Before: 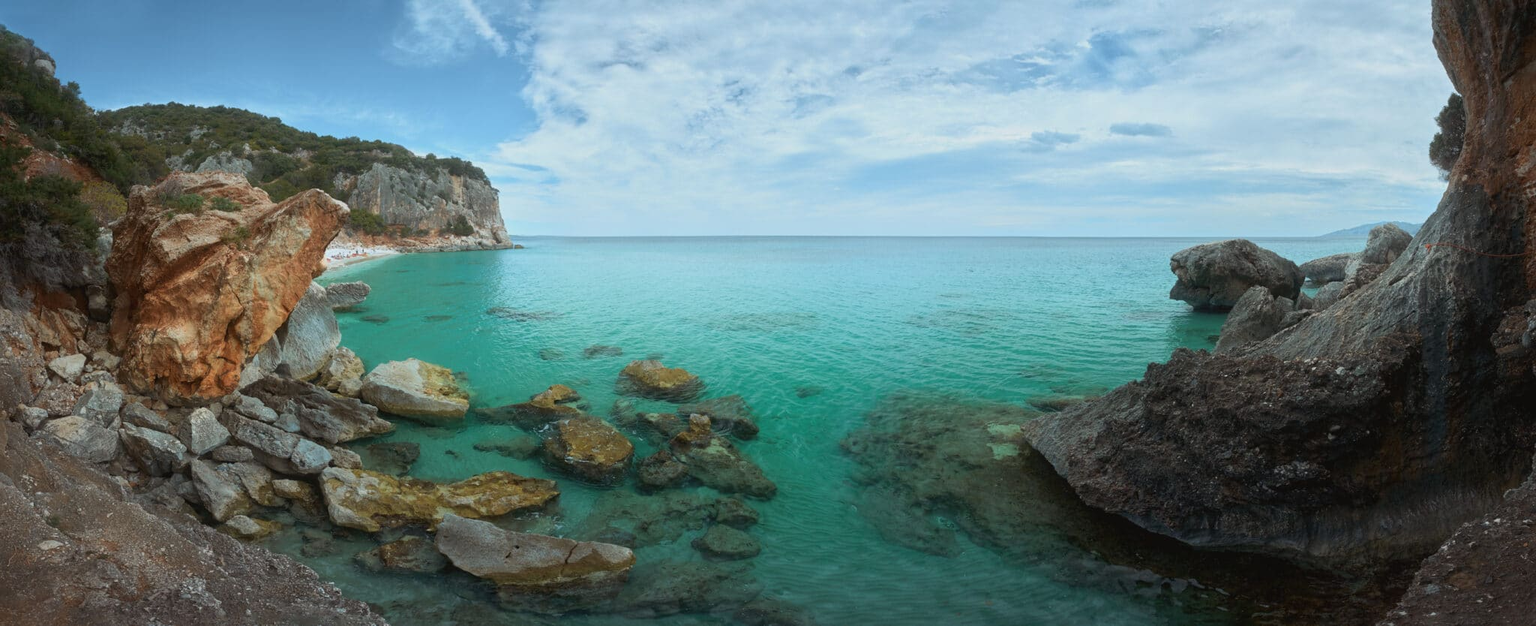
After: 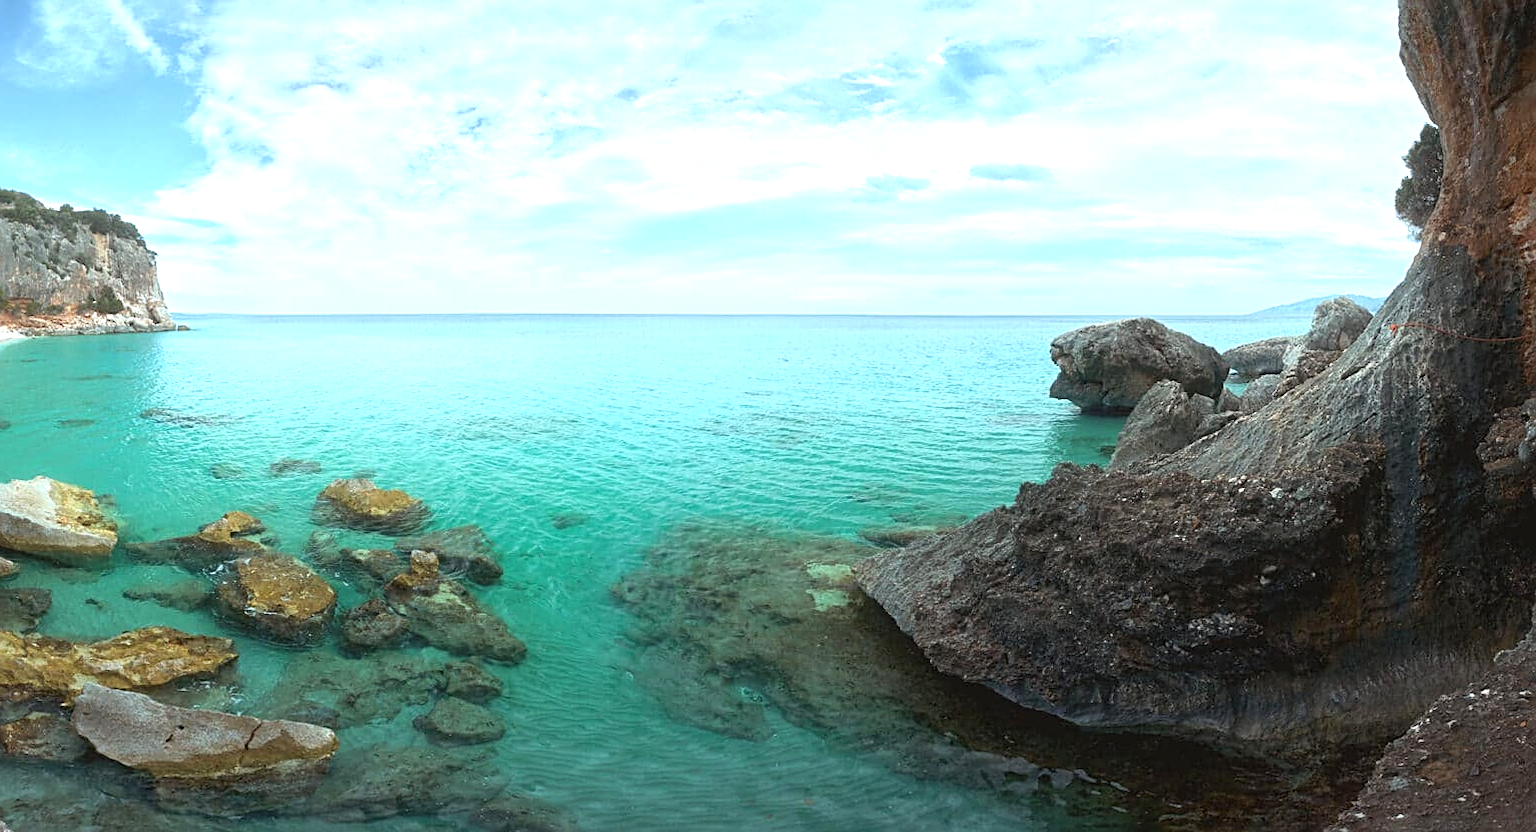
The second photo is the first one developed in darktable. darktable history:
sharpen: amount 0.492
exposure: black level correction 0, exposure 0.933 EV, compensate highlight preservation false
crop and rotate: left 24.809%
